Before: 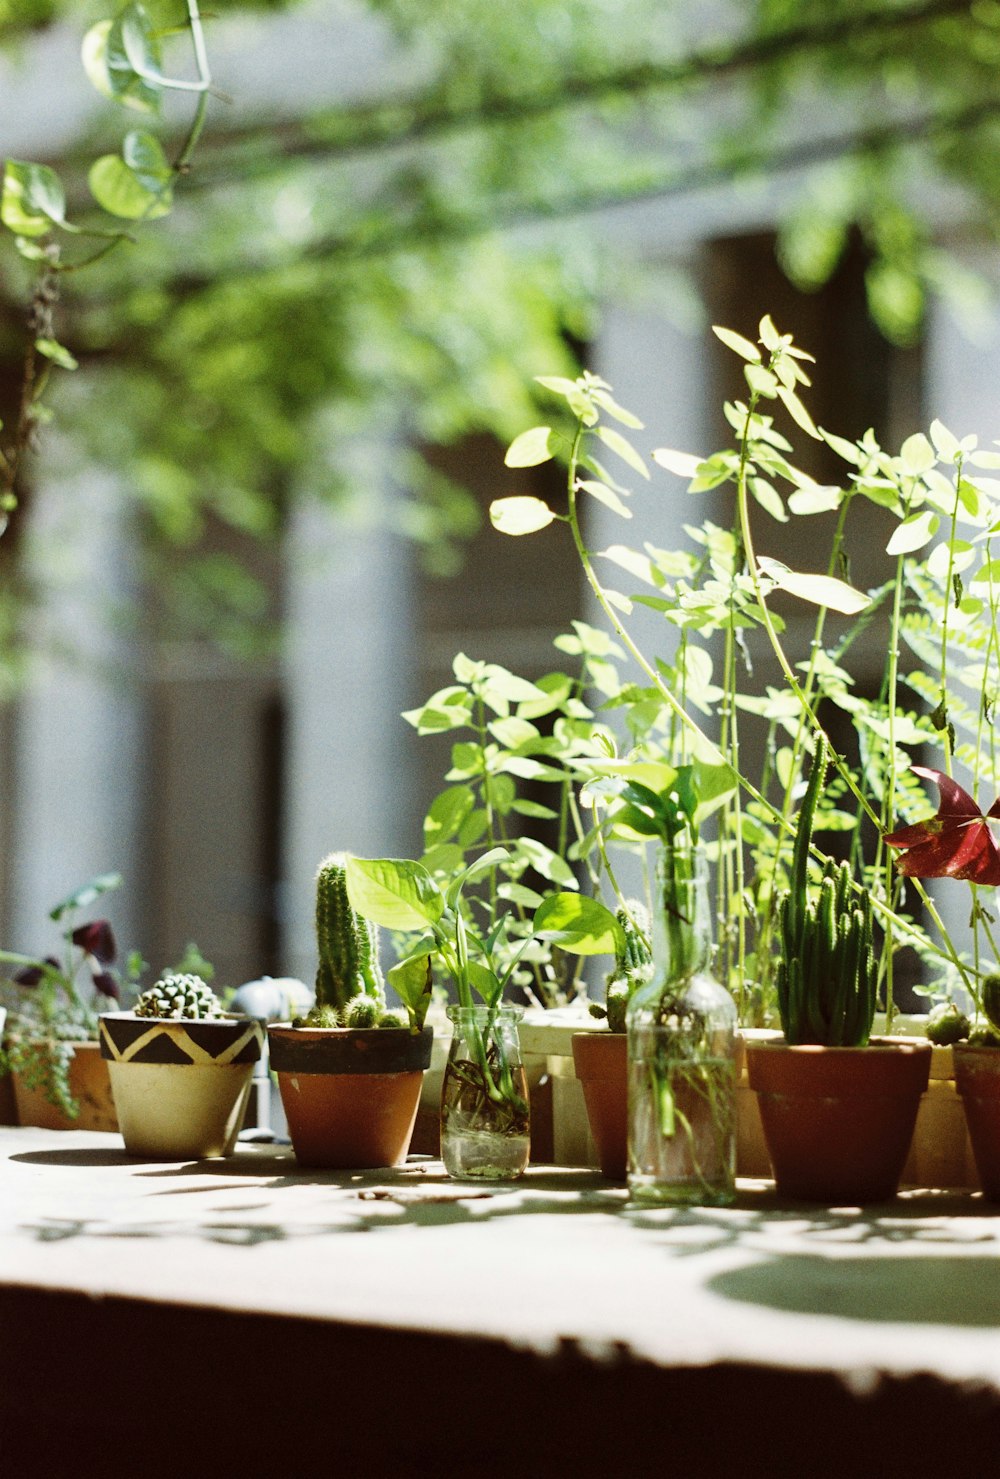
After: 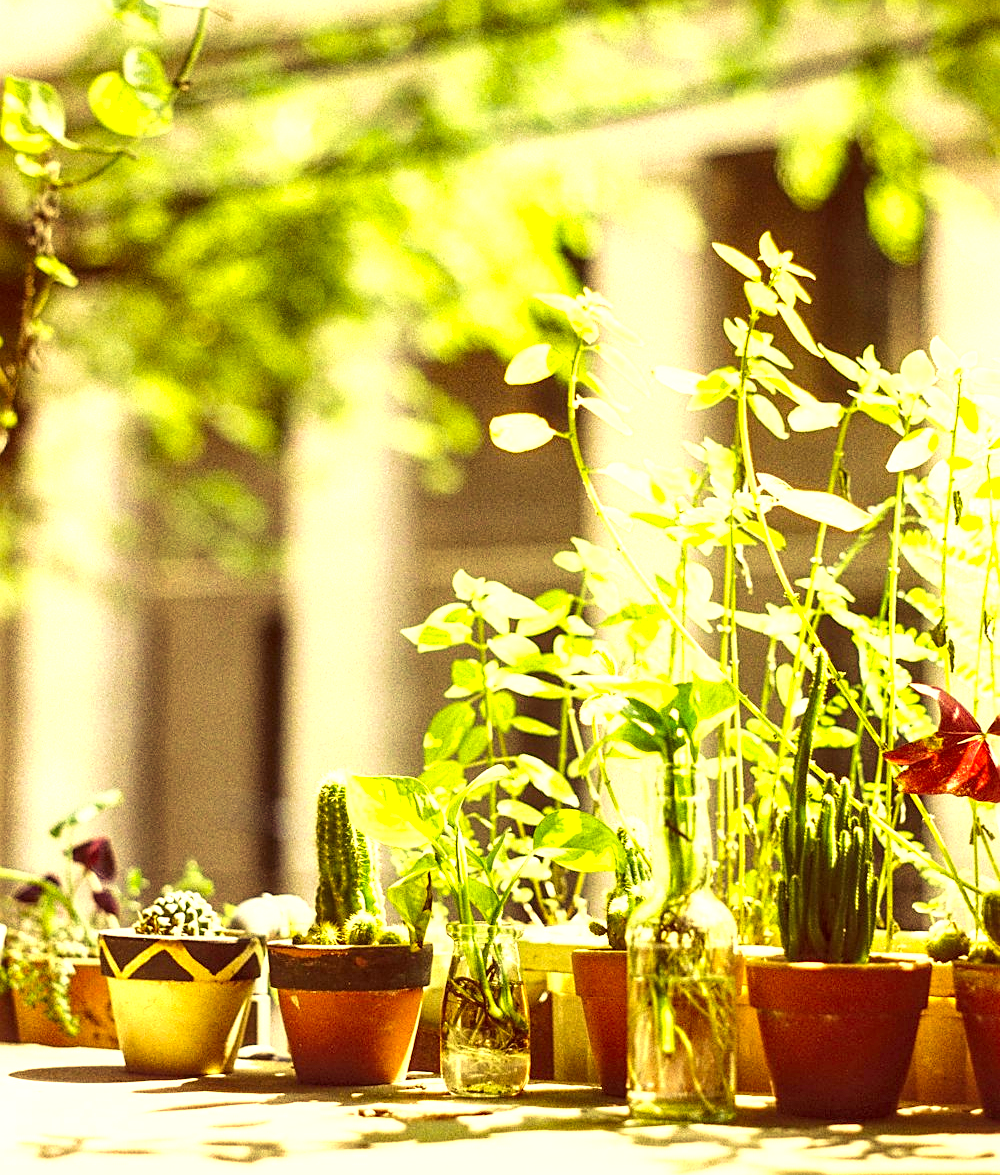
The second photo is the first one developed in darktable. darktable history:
color correction: highlights a* 10.13, highlights b* 38.52, shadows a* 14.06, shadows b* 3.62
local contrast: detail 130%
sharpen: on, module defaults
velvia: strength 44.97%
contrast brightness saturation: contrast 0.105, brightness 0.029, saturation 0.087
crop and rotate: top 5.665%, bottom 14.868%
exposure: exposure 1.146 EV, compensate exposure bias true, compensate highlight preservation false
